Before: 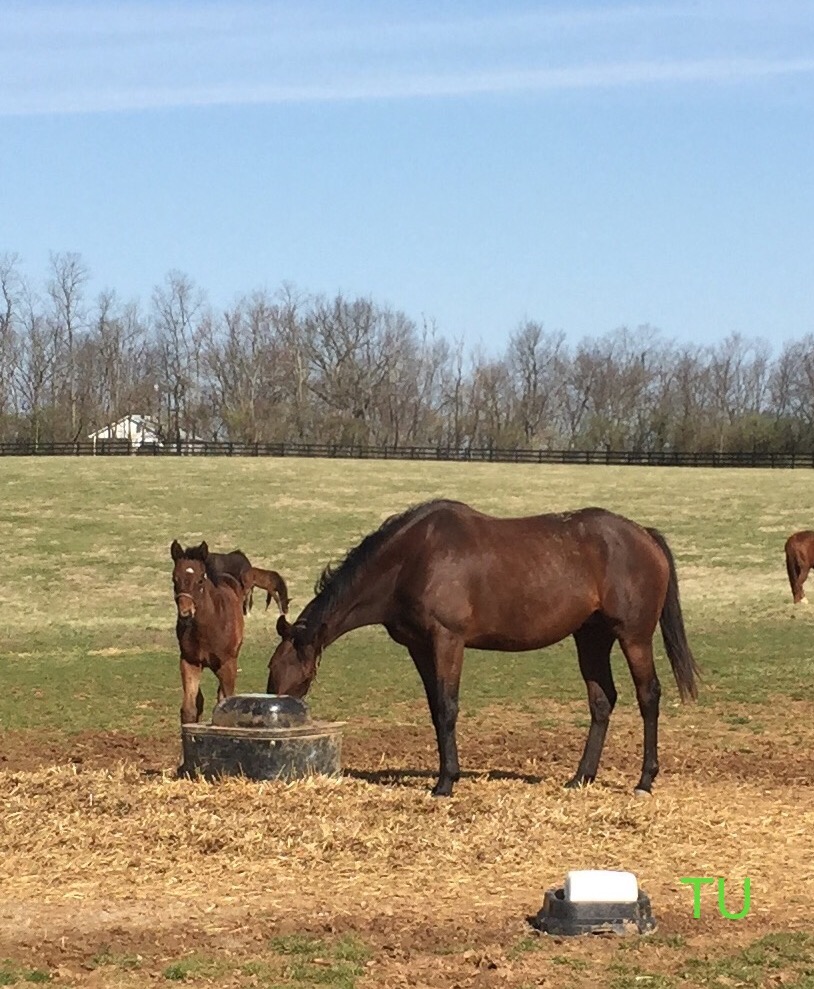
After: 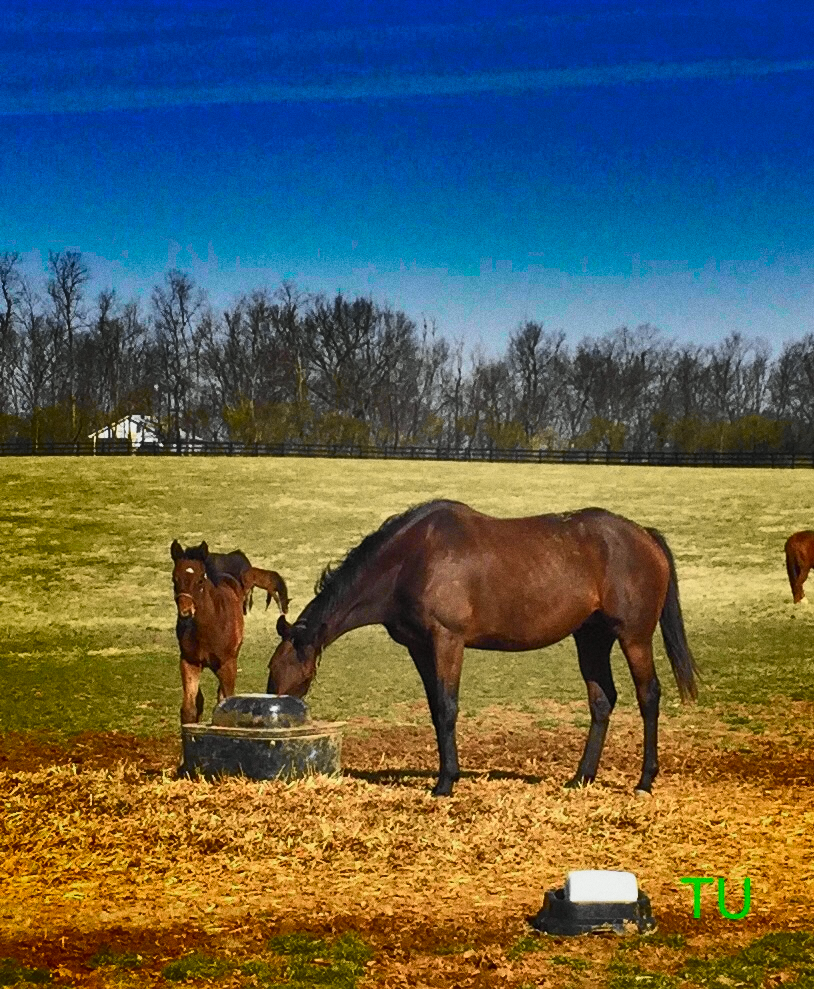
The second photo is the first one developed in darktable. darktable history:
grain: coarseness 3.21 ISO
tone curve: curves: ch0 [(0, 0) (0.055, 0.057) (0.258, 0.307) (0.434, 0.543) (0.517, 0.657) (0.745, 0.874) (1, 1)]; ch1 [(0, 0) (0.346, 0.307) (0.418, 0.383) (0.46, 0.439) (0.482, 0.493) (0.502, 0.497) (0.517, 0.506) (0.55, 0.561) (0.588, 0.61) (0.646, 0.688) (1, 1)]; ch2 [(0, 0) (0.346, 0.34) (0.431, 0.45) (0.485, 0.499) (0.5, 0.503) (0.527, 0.508) (0.545, 0.562) (0.679, 0.706) (1, 1)], color space Lab, independent channels, preserve colors none
shadows and highlights: radius 123.98, shadows 100, white point adjustment -3, highlights -100, highlights color adjustment 89.84%, soften with gaussian
